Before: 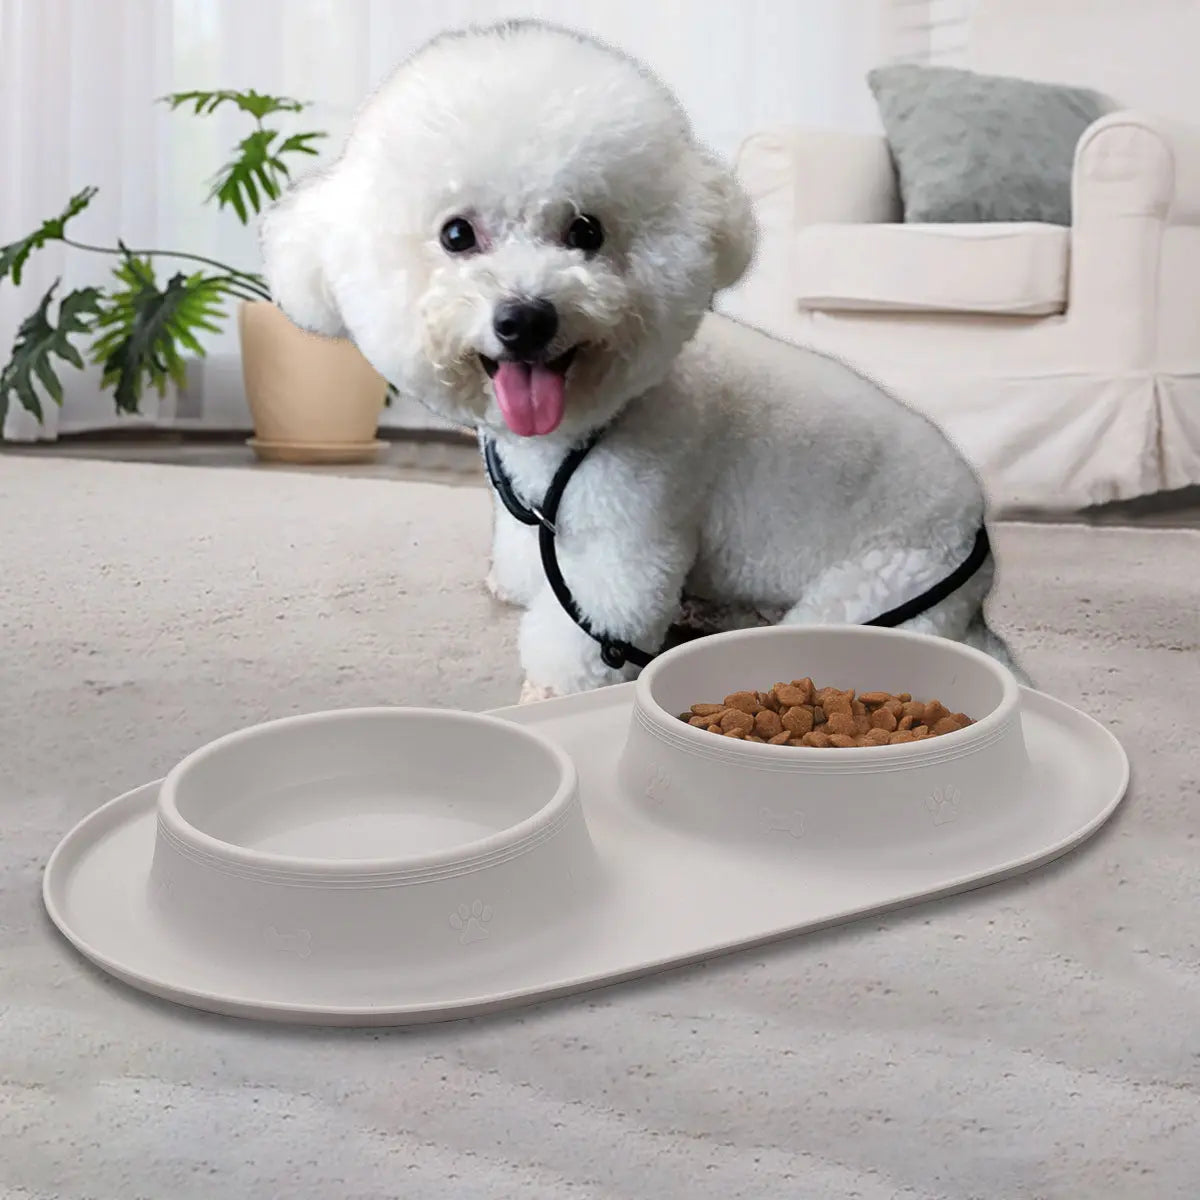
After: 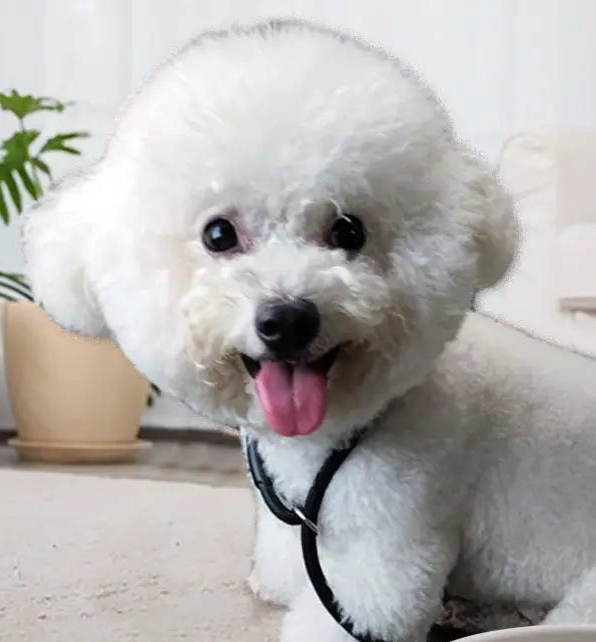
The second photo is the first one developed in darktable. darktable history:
crop: left 19.871%, right 30.461%, bottom 46.498%
